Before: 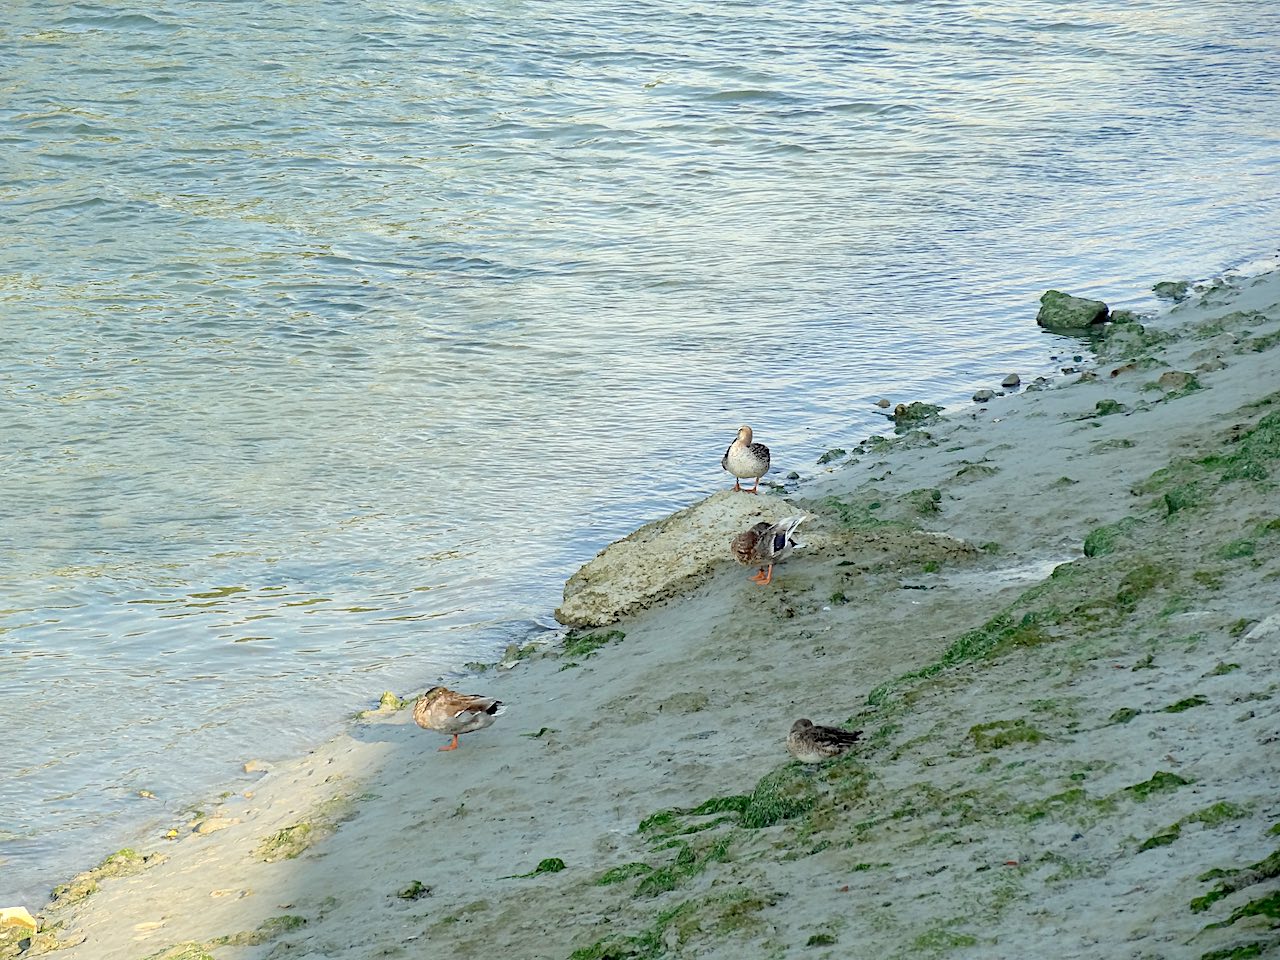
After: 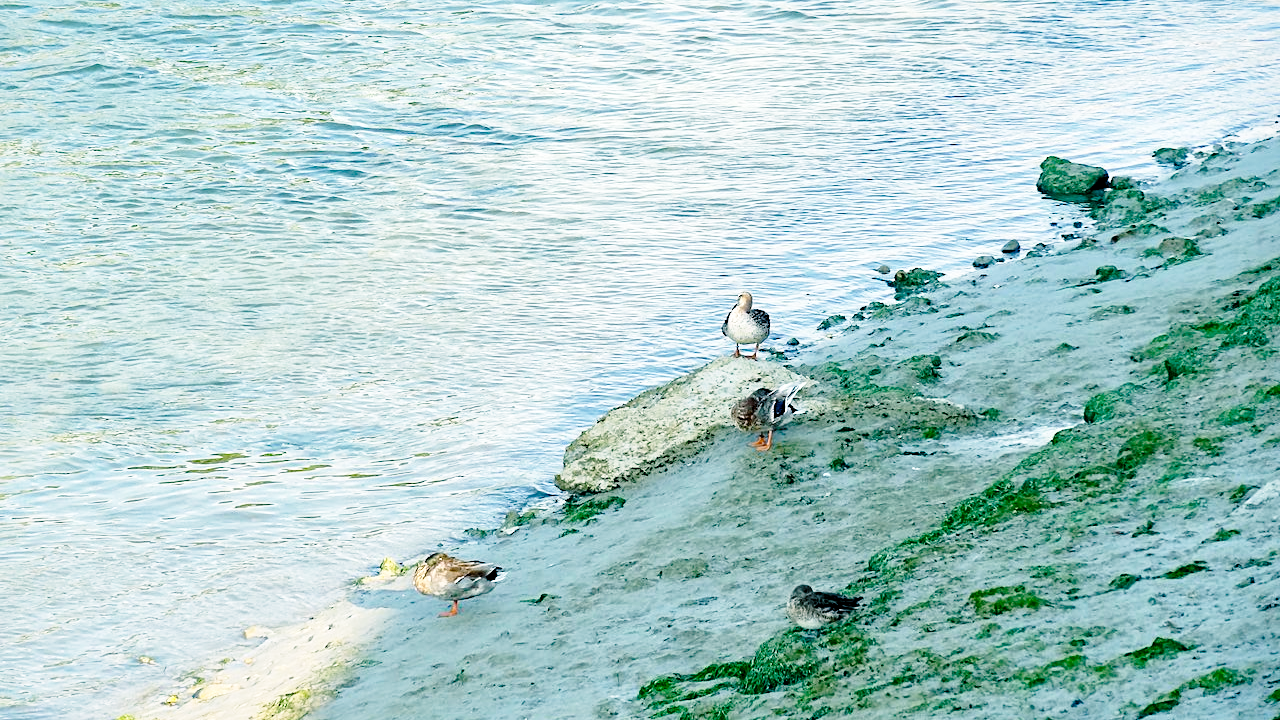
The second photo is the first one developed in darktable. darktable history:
local contrast: mode bilateral grid, contrast 19, coarseness 49, detail 129%, midtone range 0.2
crop: top 13.978%, bottom 10.932%
base curve: curves: ch0 [(0, 0) (0.028, 0.03) (0.121, 0.232) (0.46, 0.748) (0.859, 0.968) (1, 1)], preserve colors none
color balance rgb: power › luminance -7.97%, power › chroma 2.243%, power › hue 223.56°, highlights gain › chroma 1.697%, highlights gain › hue 55.4°, global offset › luminance -0.5%, perceptual saturation grading › global saturation 19.475%
